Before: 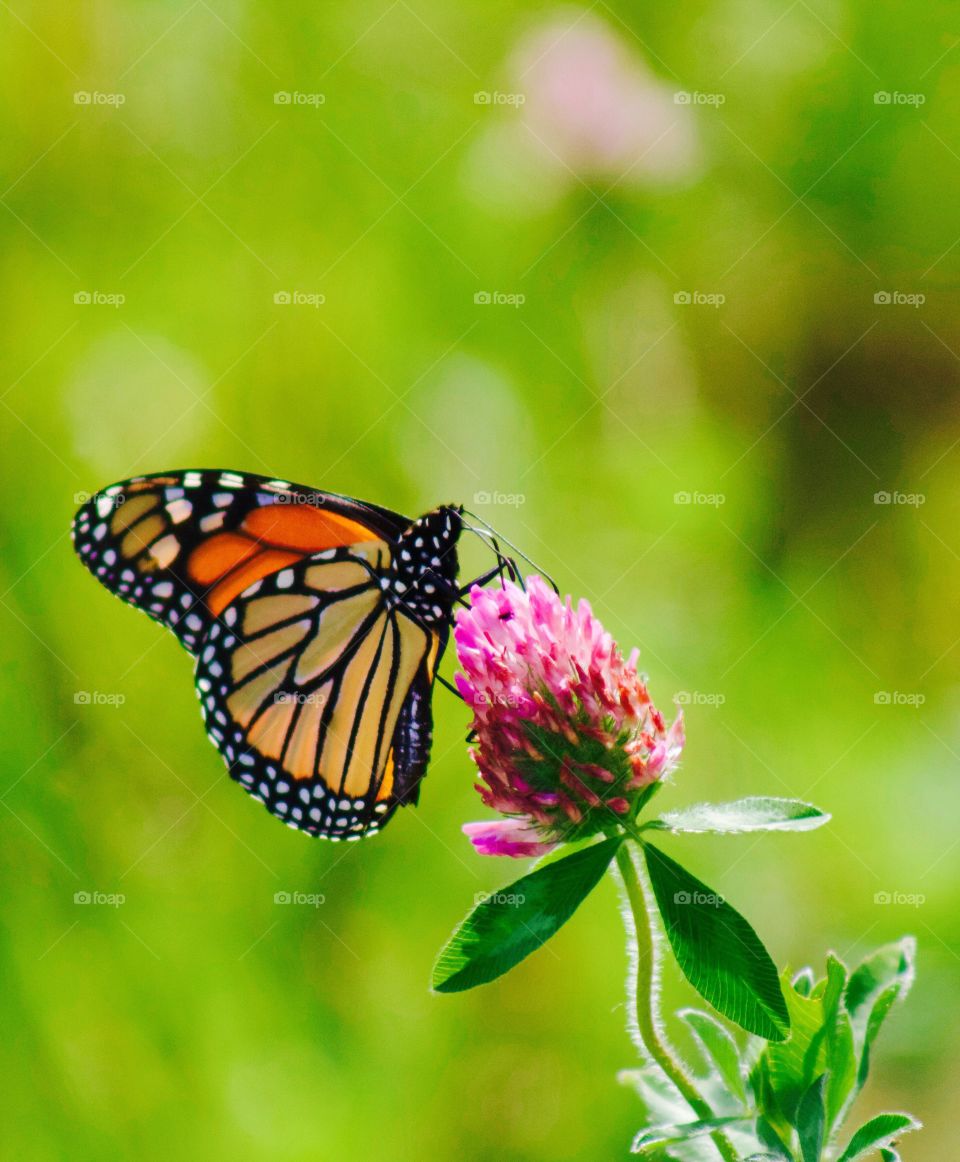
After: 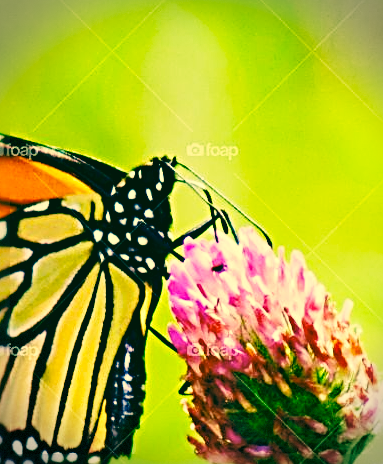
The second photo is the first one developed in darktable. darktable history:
sharpen: radius 3.69, amount 0.928
color correction: highlights a* 1.83, highlights b* 34.02, shadows a* -36.68, shadows b* -5.48
vignetting: dithering 8-bit output, unbound false
crop: left 30%, top 30%, right 30%, bottom 30%
base curve: curves: ch0 [(0, 0) (0.028, 0.03) (0.121, 0.232) (0.46, 0.748) (0.859, 0.968) (1, 1)], preserve colors none
